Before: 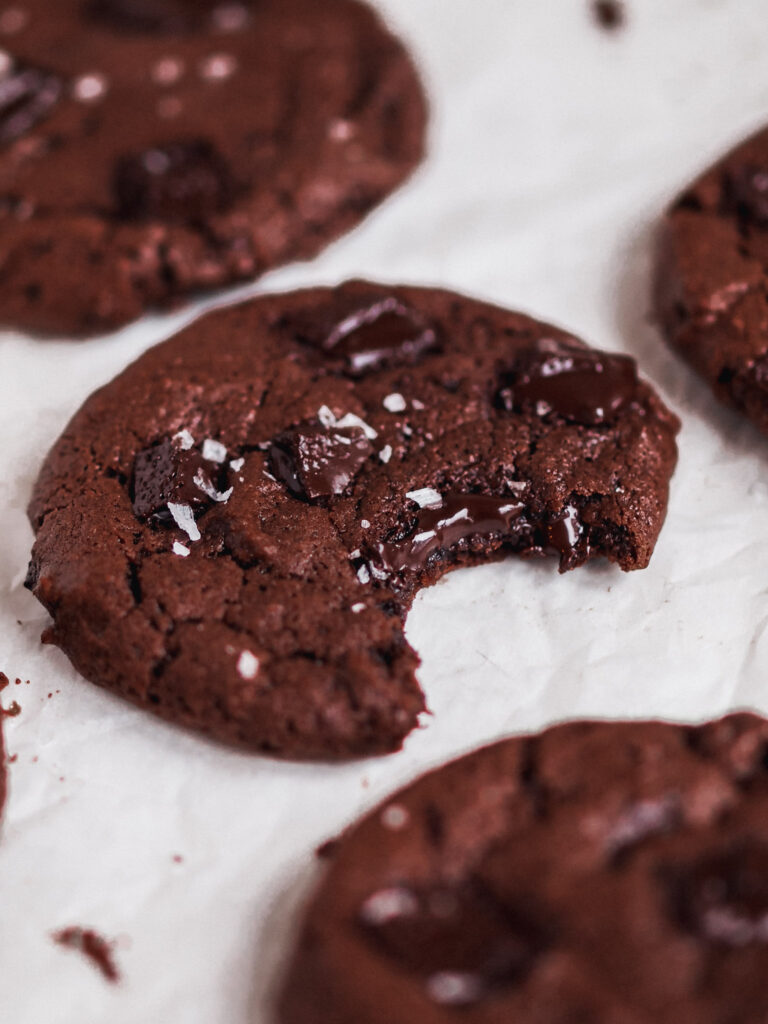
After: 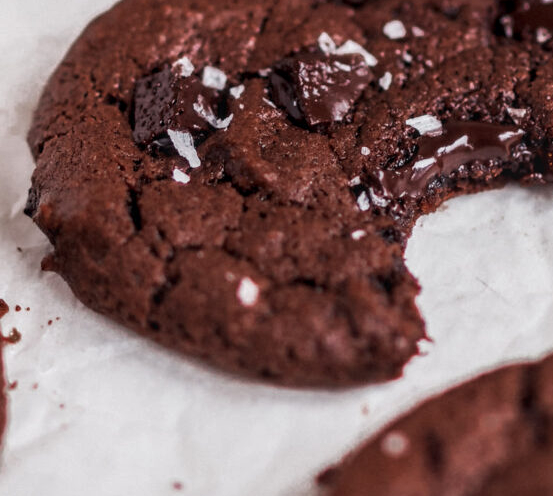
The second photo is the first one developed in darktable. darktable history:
crop: top 36.498%, right 27.964%, bottom 14.995%
local contrast: on, module defaults
